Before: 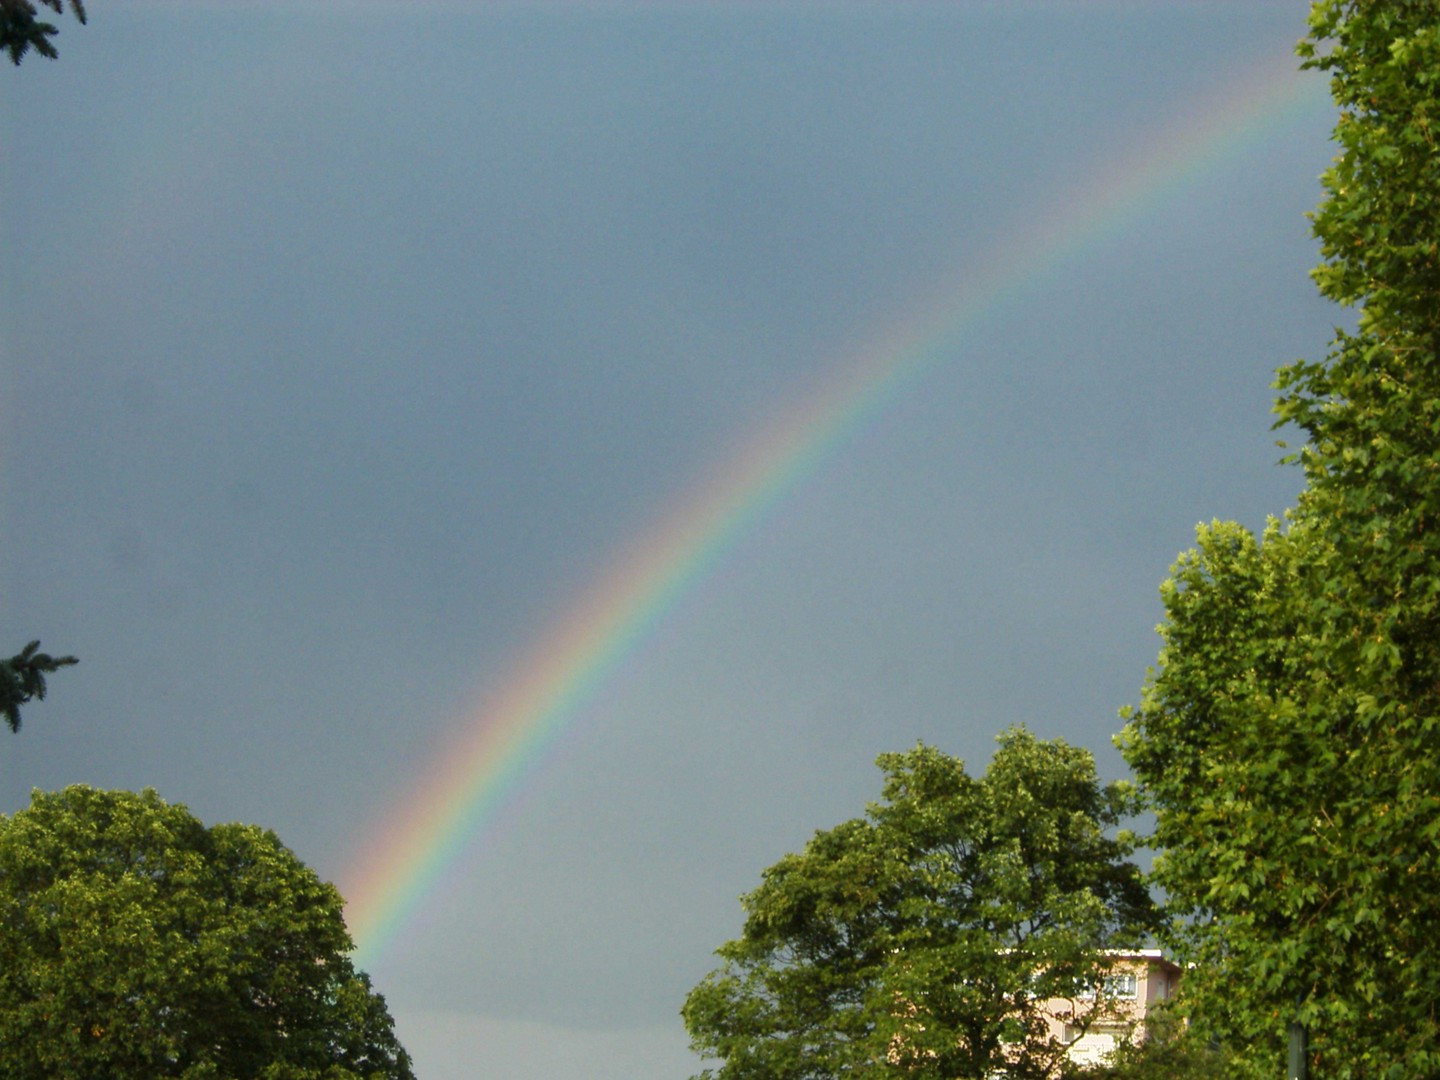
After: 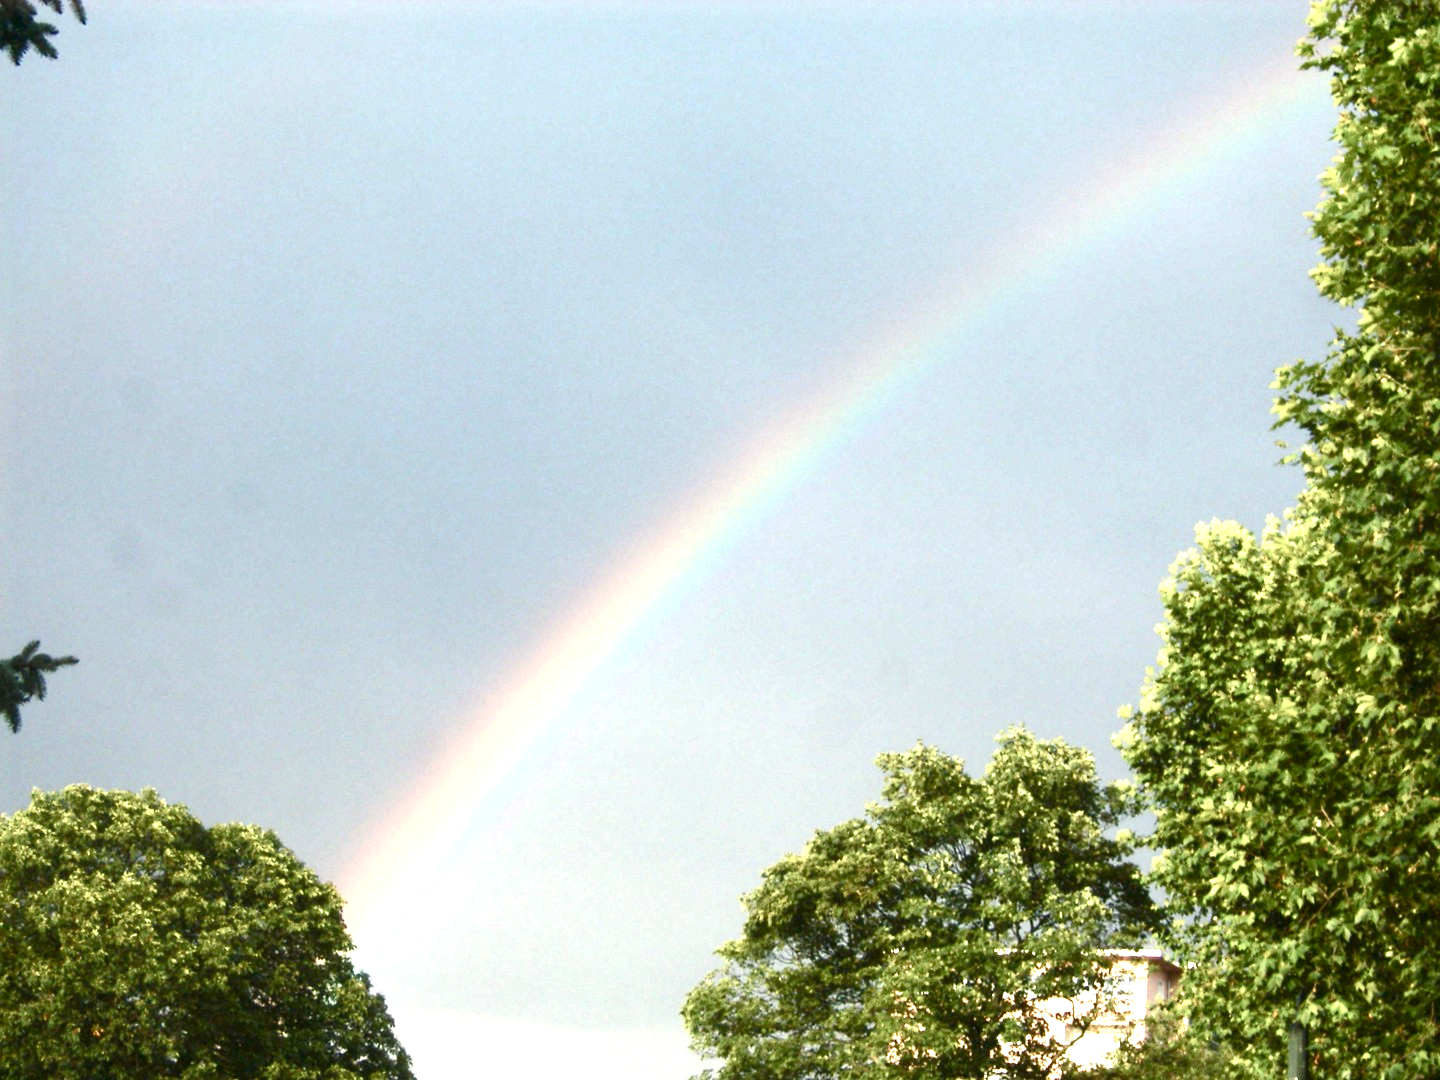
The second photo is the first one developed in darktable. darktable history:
color balance rgb: highlights gain › chroma 1.604%, highlights gain › hue 57.29°, linear chroma grading › global chroma 0.432%, perceptual saturation grading › global saturation 0.131%, perceptual saturation grading › highlights -32.803%, perceptual saturation grading › mid-tones 5.449%, perceptual saturation grading › shadows 17.087%, perceptual brilliance grading › highlights 12.943%, perceptual brilliance grading › mid-tones 8.384%, perceptual brilliance grading › shadows -18.015%, global vibrance 6.798%, saturation formula JzAzBz (2021)
exposure: black level correction 0, exposure 1.199 EV, compensate exposure bias true, compensate highlight preservation false
